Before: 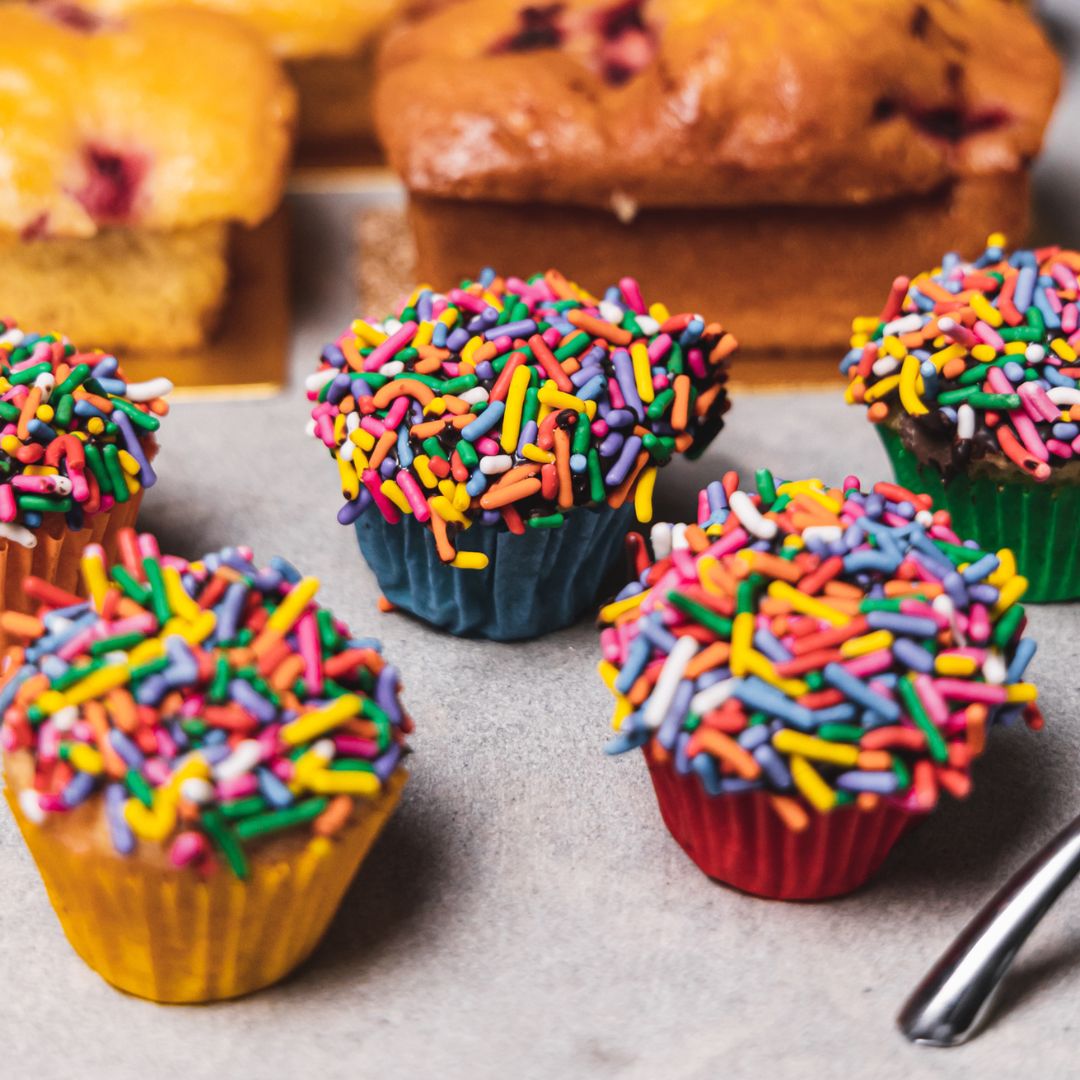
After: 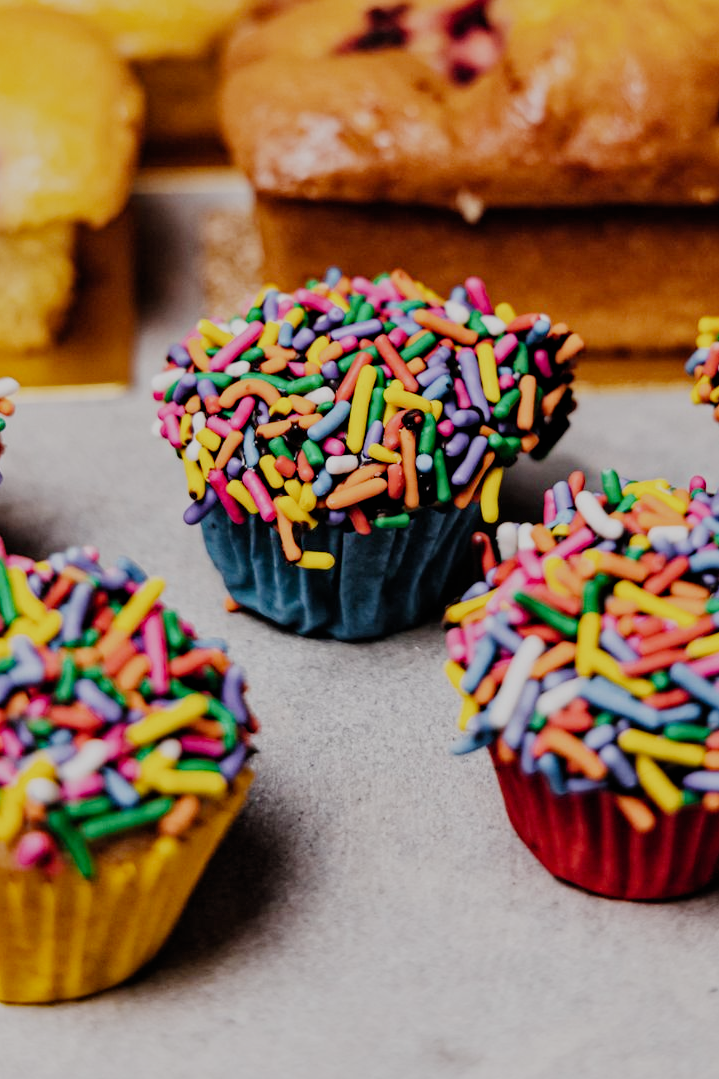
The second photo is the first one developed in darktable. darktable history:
filmic rgb: black relative exposure -6.04 EV, white relative exposure 6.97 EV, hardness 2.25, add noise in highlights 0.001, preserve chrominance no, color science v3 (2019), use custom middle-gray values true, contrast in highlights soft
crop and rotate: left 14.317%, right 19.099%
contrast equalizer: y [[0.5, 0.501, 0.532, 0.538, 0.54, 0.541], [0.5 ×6], [0.5 ×6], [0 ×6], [0 ×6]]
